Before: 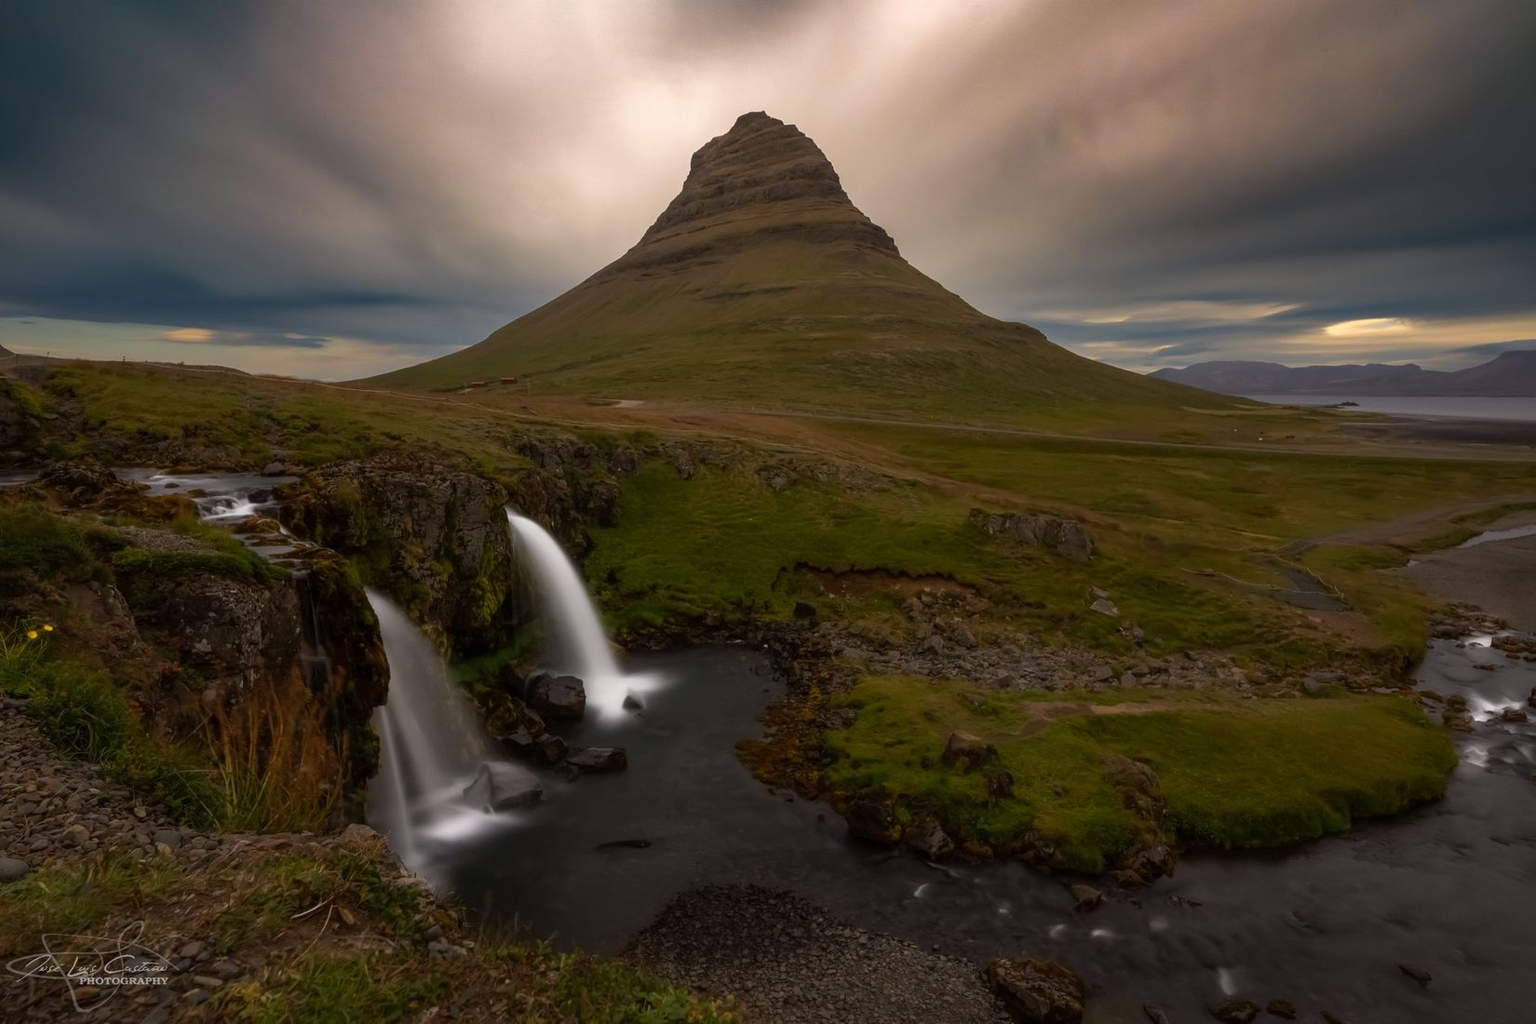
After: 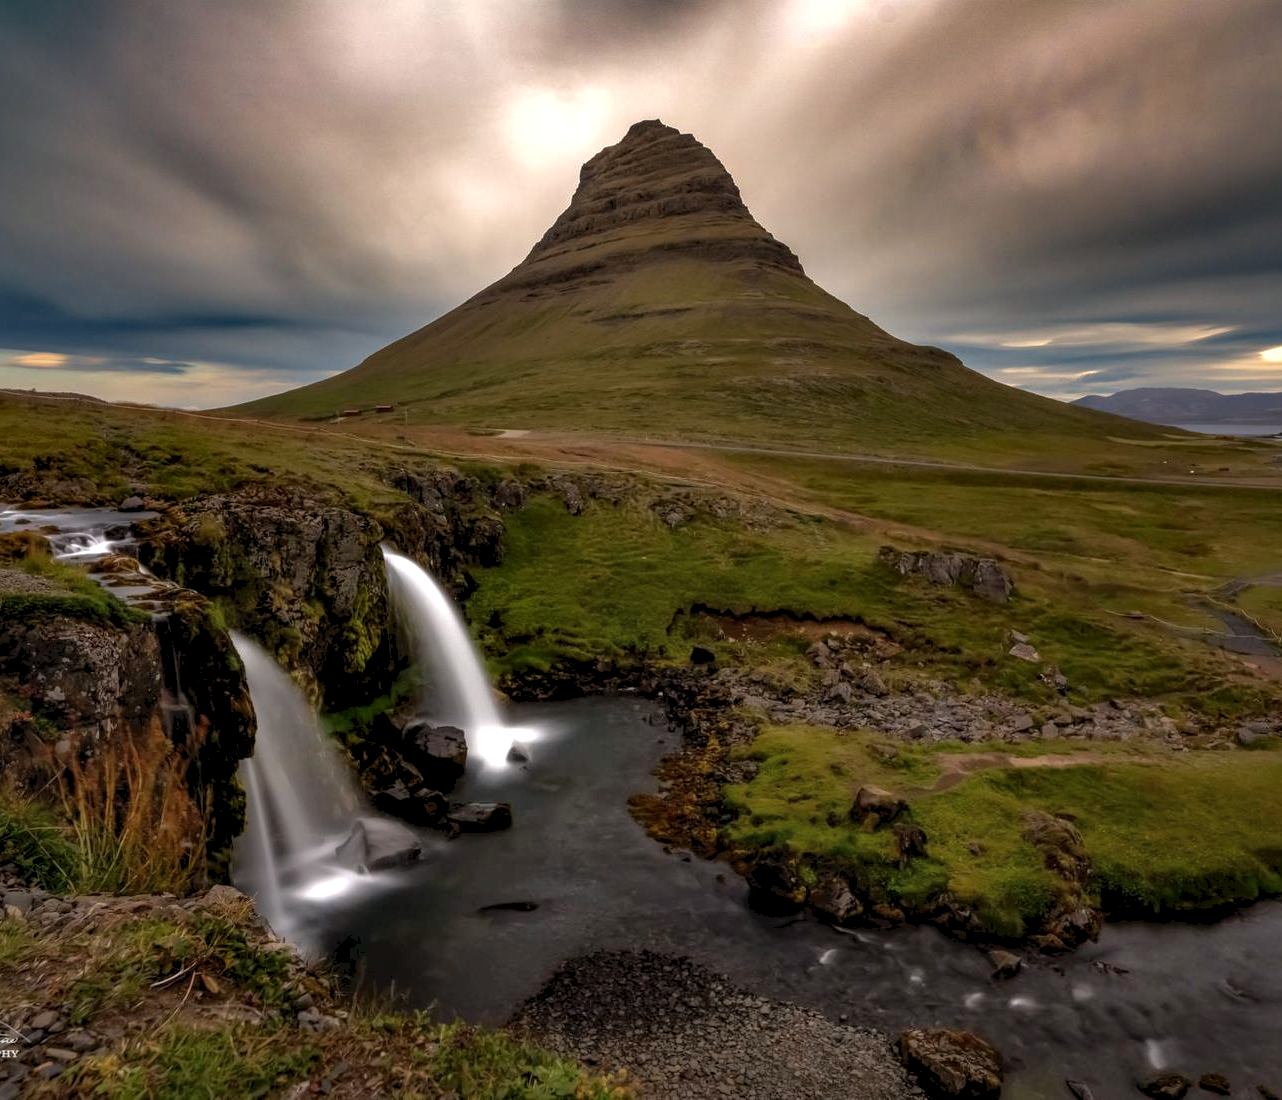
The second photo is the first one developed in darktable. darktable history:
crop: left 9.855%, right 12.437%
contrast equalizer: y [[0.6 ×6], [0.55 ×6], [0 ×6], [0 ×6], [0 ×6]]
local contrast: on, module defaults
shadows and highlights: shadows 43.01, highlights 7.15
tone curve: curves: ch0 [(0, 0) (0.003, 0.051) (0.011, 0.054) (0.025, 0.056) (0.044, 0.07) (0.069, 0.092) (0.1, 0.119) (0.136, 0.149) (0.177, 0.189) (0.224, 0.231) (0.277, 0.278) (0.335, 0.329) (0.399, 0.386) (0.468, 0.454) (0.543, 0.524) (0.623, 0.603) (0.709, 0.687) (0.801, 0.776) (0.898, 0.878) (1, 1)], color space Lab, independent channels, preserve colors none
